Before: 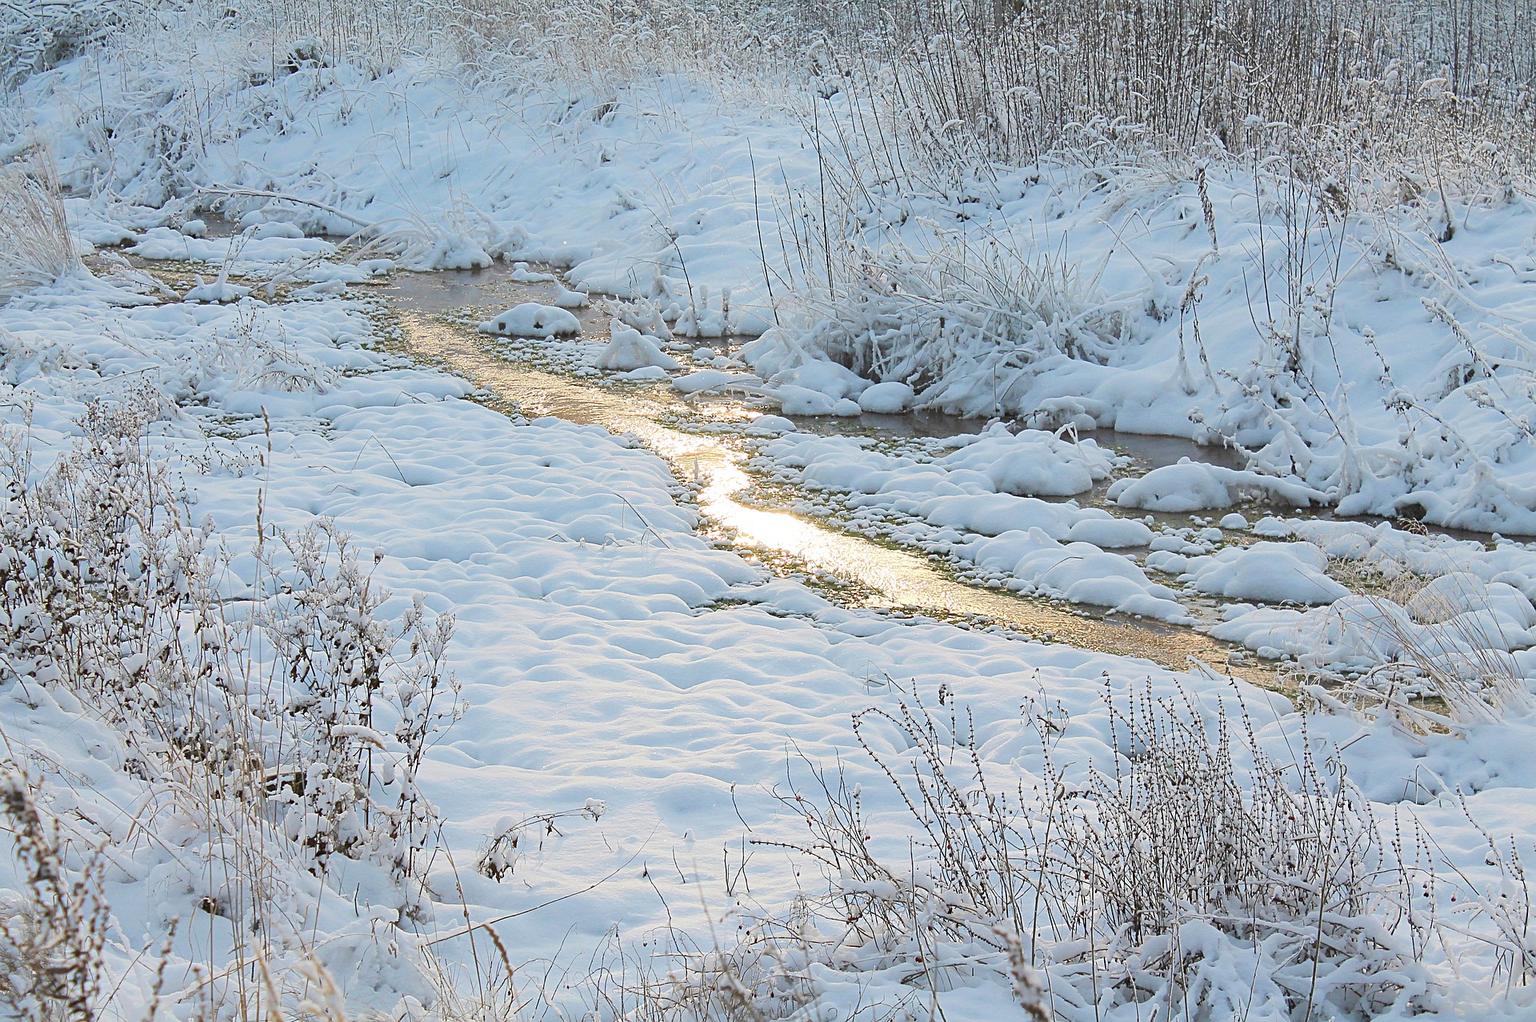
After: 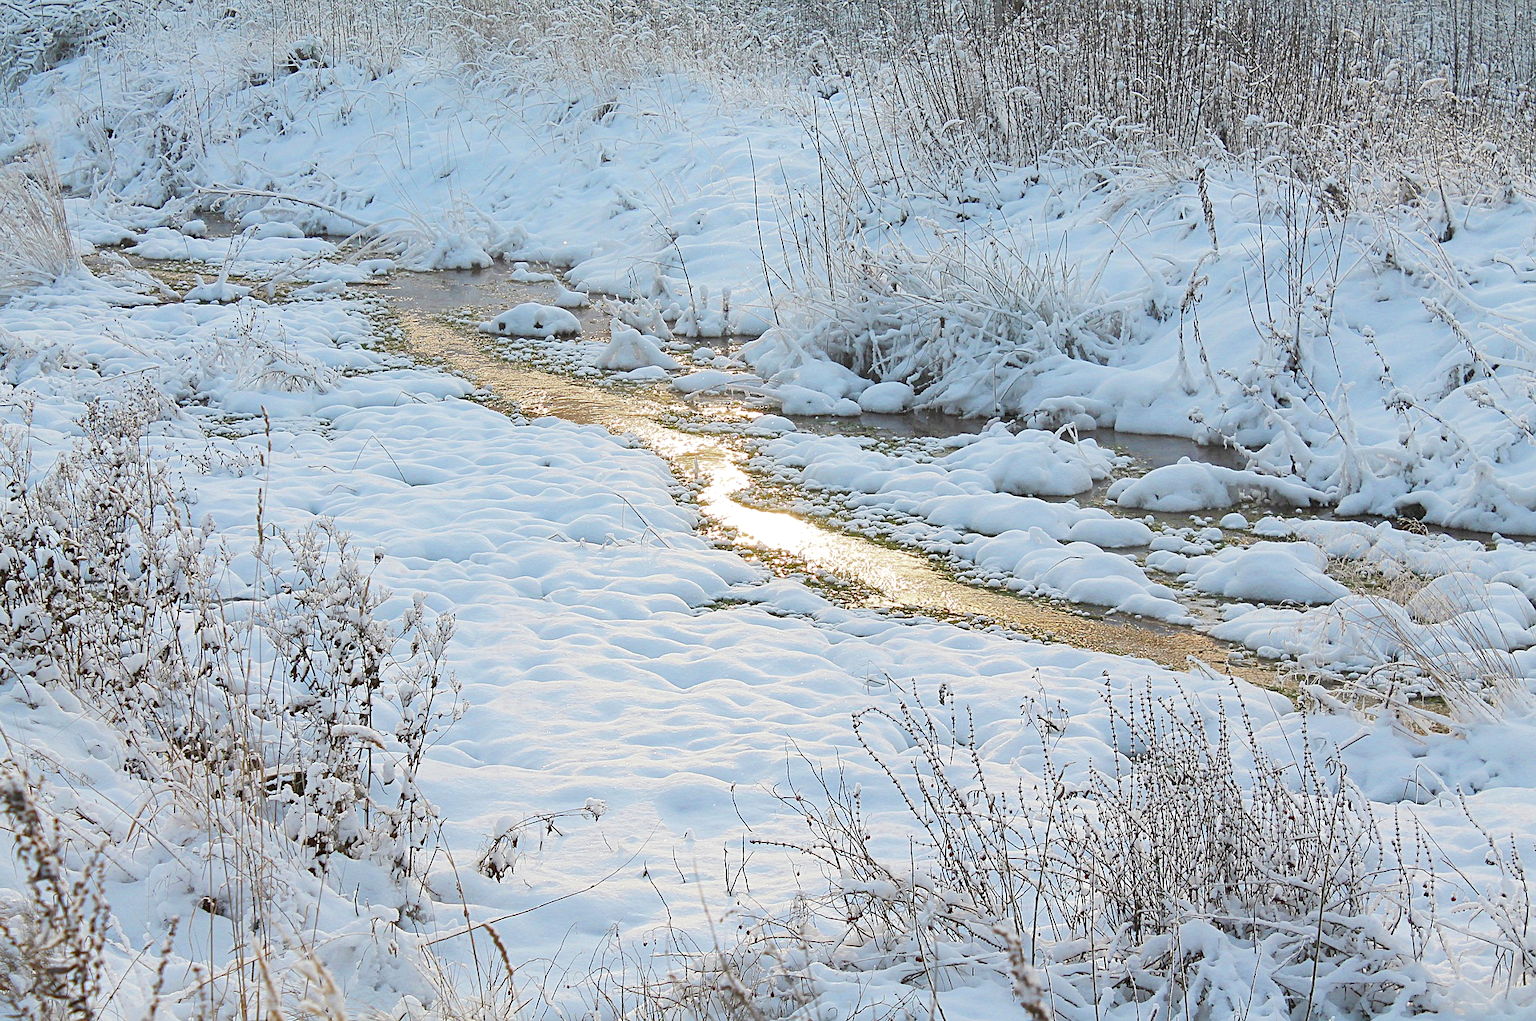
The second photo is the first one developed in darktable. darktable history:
exposure: black level correction 0.002, exposure 0.15 EV, compensate highlight preservation false
color zones: curves: ch0 [(0.27, 0.396) (0.563, 0.504) (0.75, 0.5) (0.787, 0.307)]
contrast brightness saturation: saturation -0.05
vibrance: vibrance 100%
